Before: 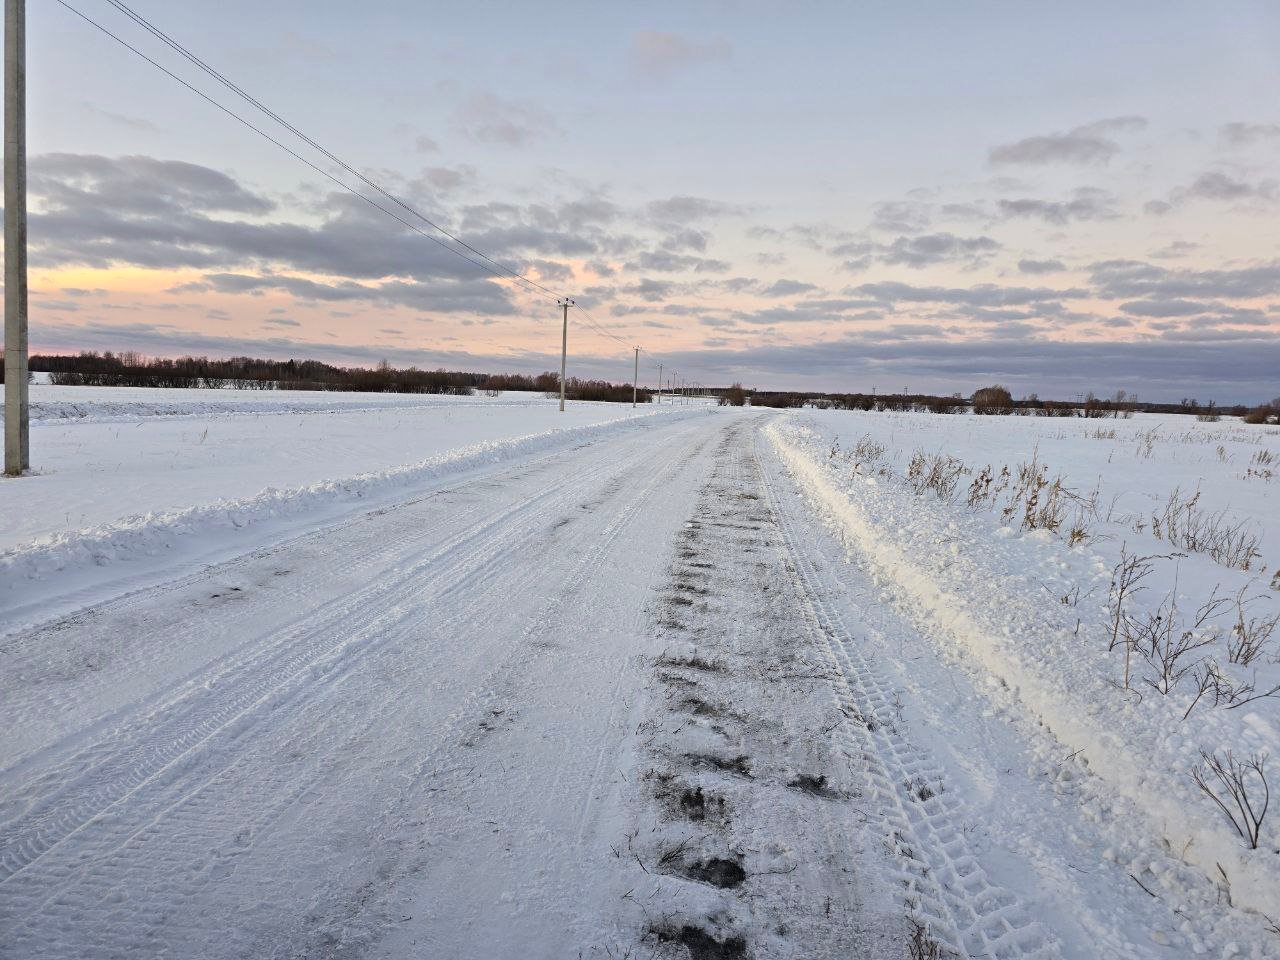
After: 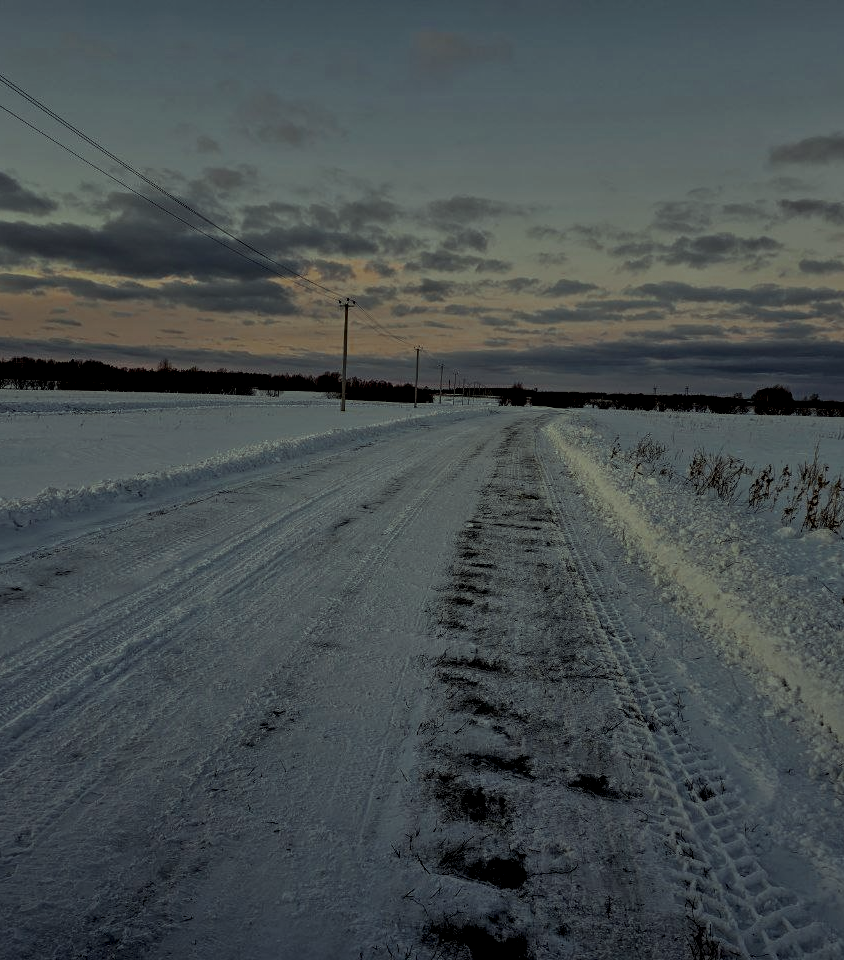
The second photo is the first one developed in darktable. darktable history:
local contrast: highlights 64%, shadows 54%, detail 168%, midtone range 0.519
exposure: exposure -2.346 EV, compensate highlight preservation false
color balance rgb: highlights gain › luminance 15.561%, highlights gain › chroma 7.067%, highlights gain › hue 123.22°, perceptual saturation grading › global saturation 31.008%, global vibrance 9.269%, contrast 14.455%, saturation formula JzAzBz (2021)
crop: left 17.119%, right 16.912%
